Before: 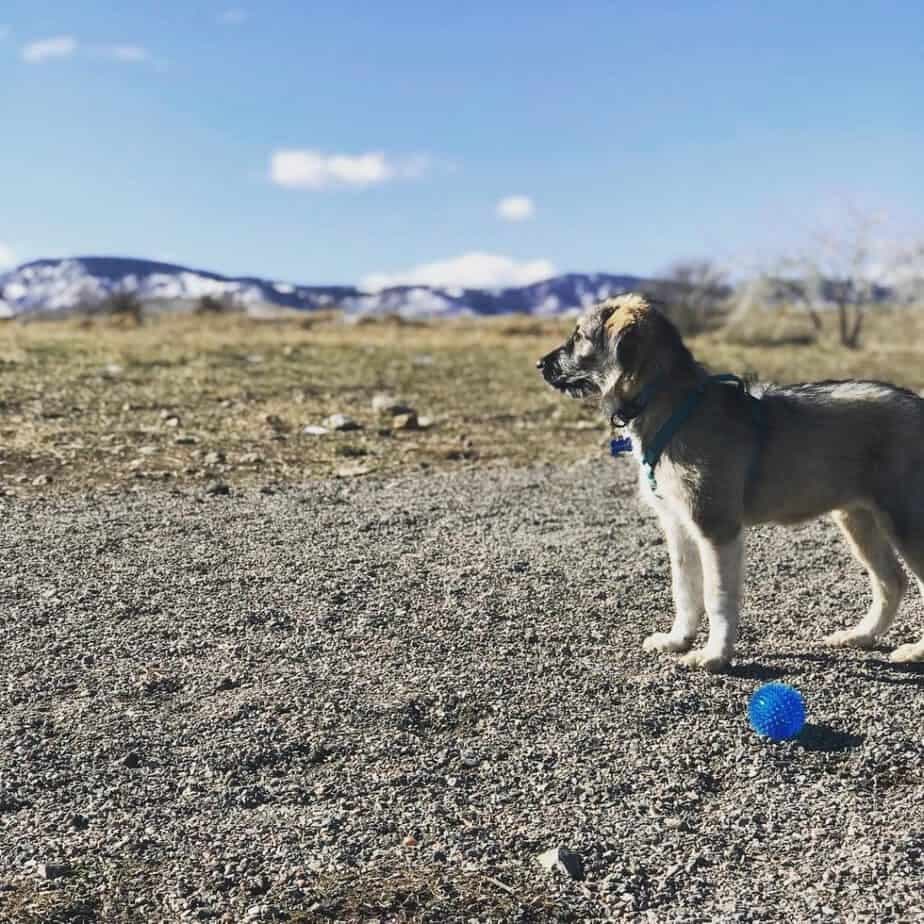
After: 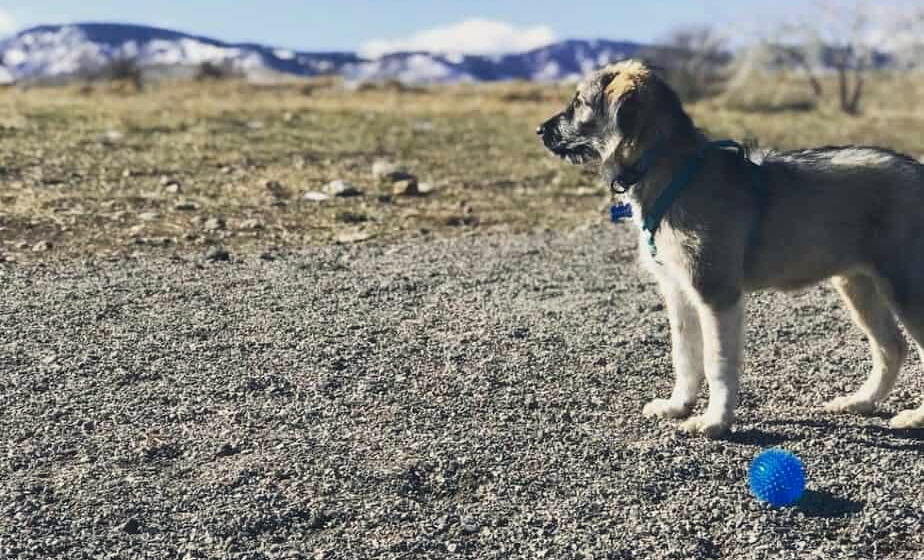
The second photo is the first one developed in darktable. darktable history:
tone equalizer: on, module defaults
crop and rotate: top 25.357%, bottom 13.942%
color correction: highlights a* 0.207, highlights b* 2.7, shadows a* -0.874, shadows b* -4.78
